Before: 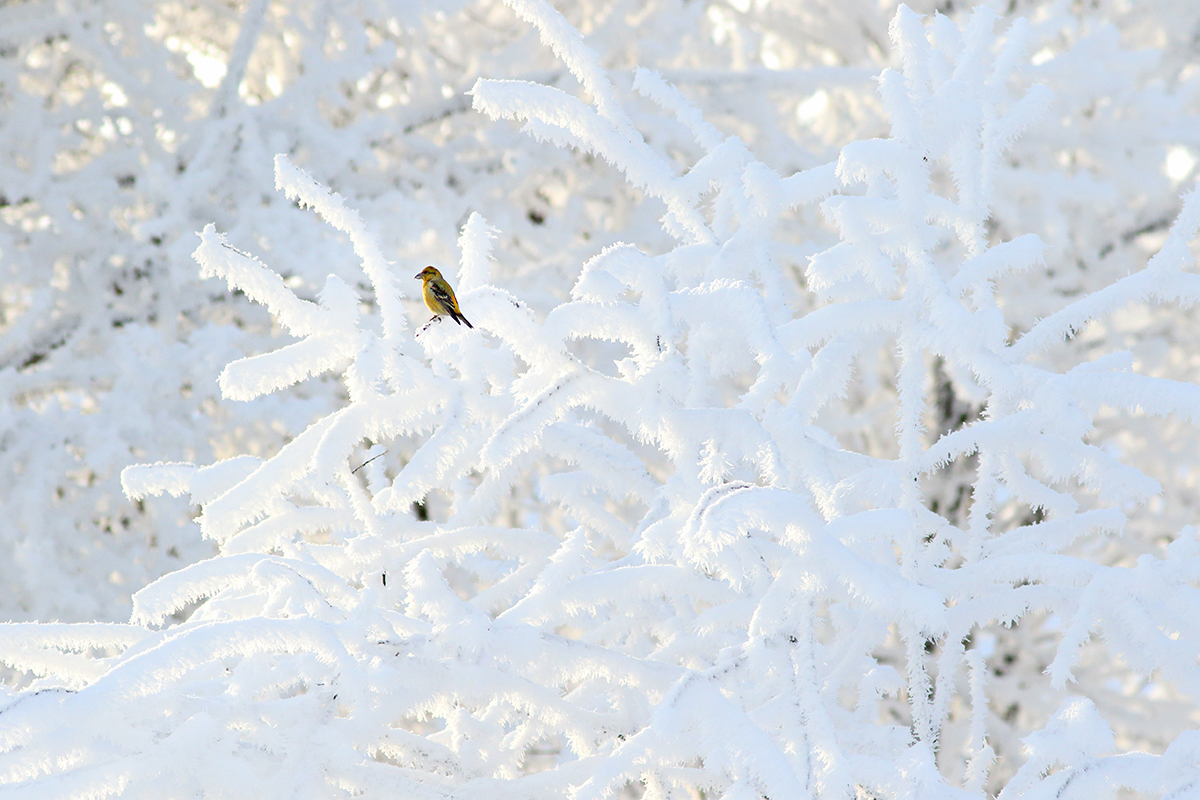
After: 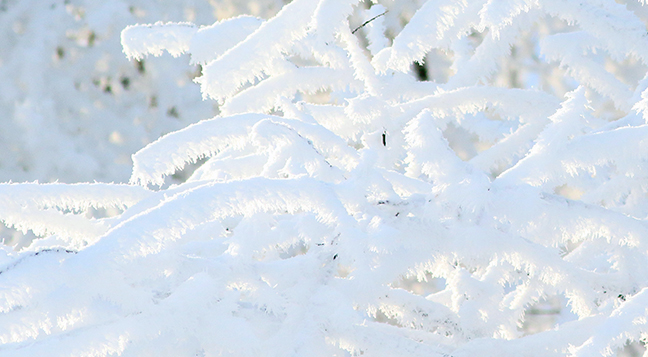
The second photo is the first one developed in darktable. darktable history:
color balance rgb: power › luminance -7.834%, power › chroma 1.094%, power › hue 216.29°, perceptual saturation grading › global saturation 17.395%
crop and rotate: top 55.057%, right 45.951%, bottom 0.203%
